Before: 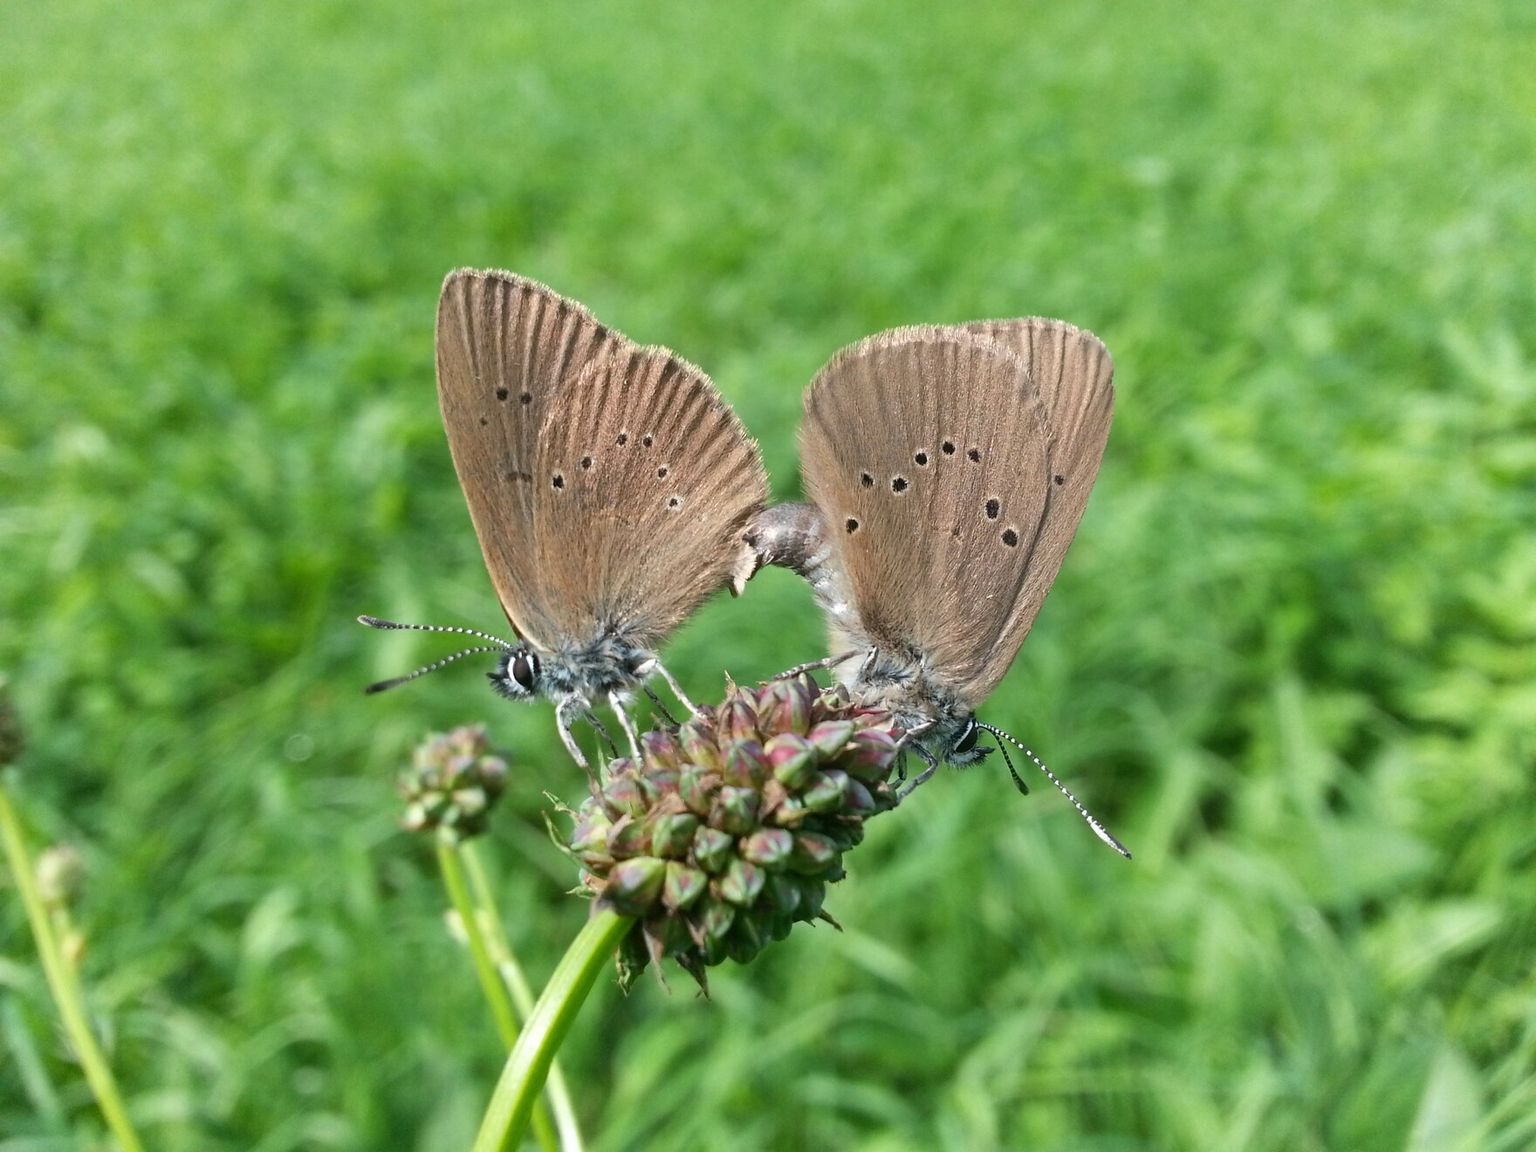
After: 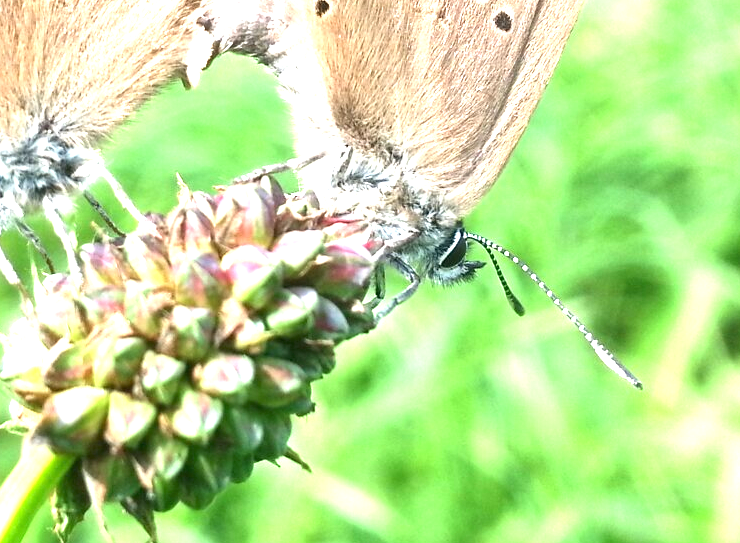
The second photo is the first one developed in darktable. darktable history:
crop: left 37.199%, top 45.141%, right 20.71%, bottom 13.65%
exposure: black level correction 0, exposure 1.88 EV, compensate exposure bias true, compensate highlight preservation false
